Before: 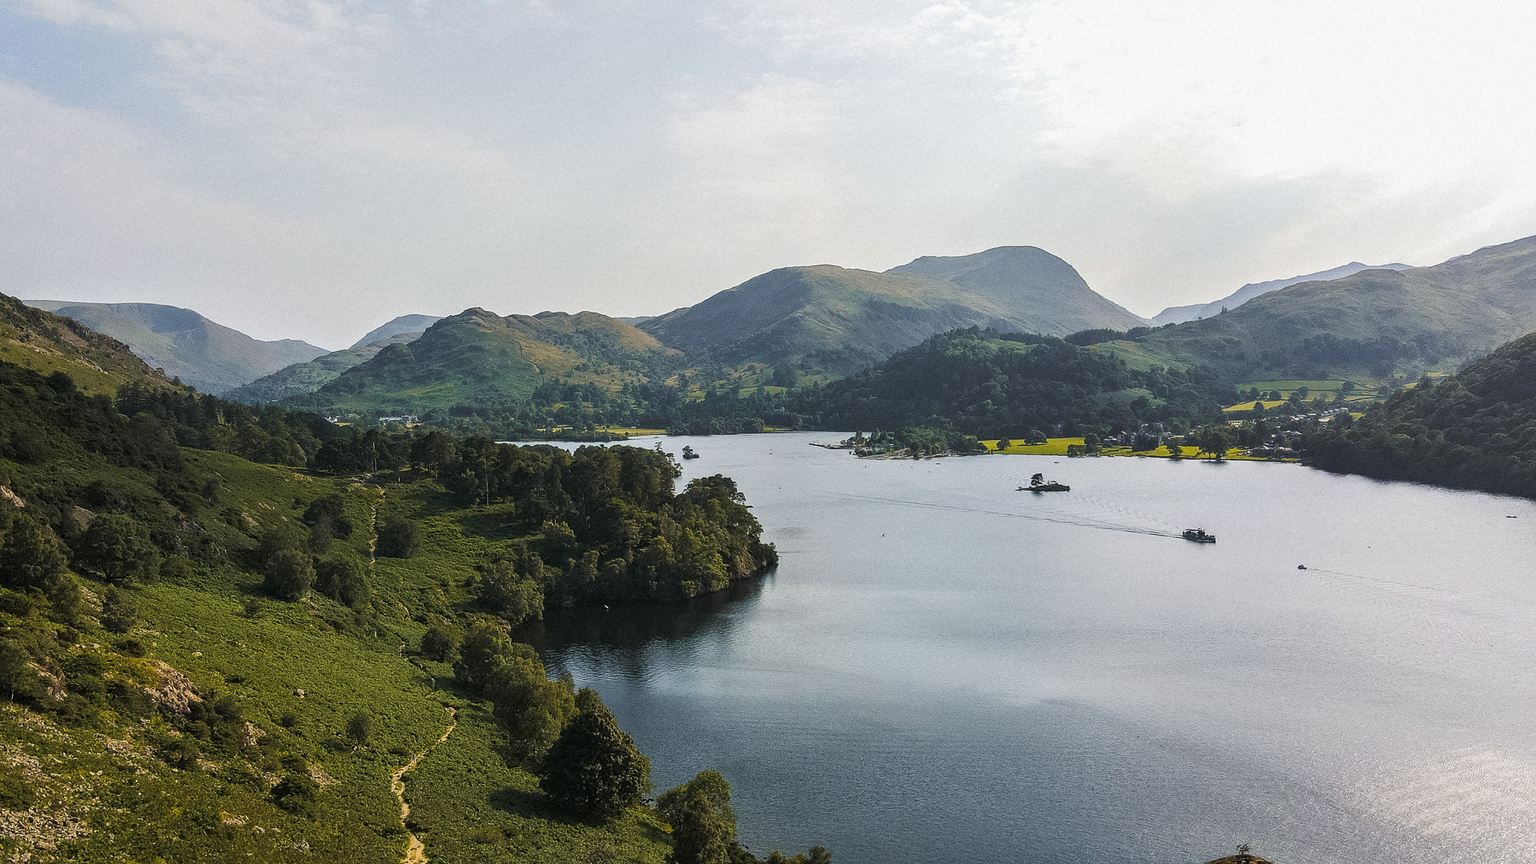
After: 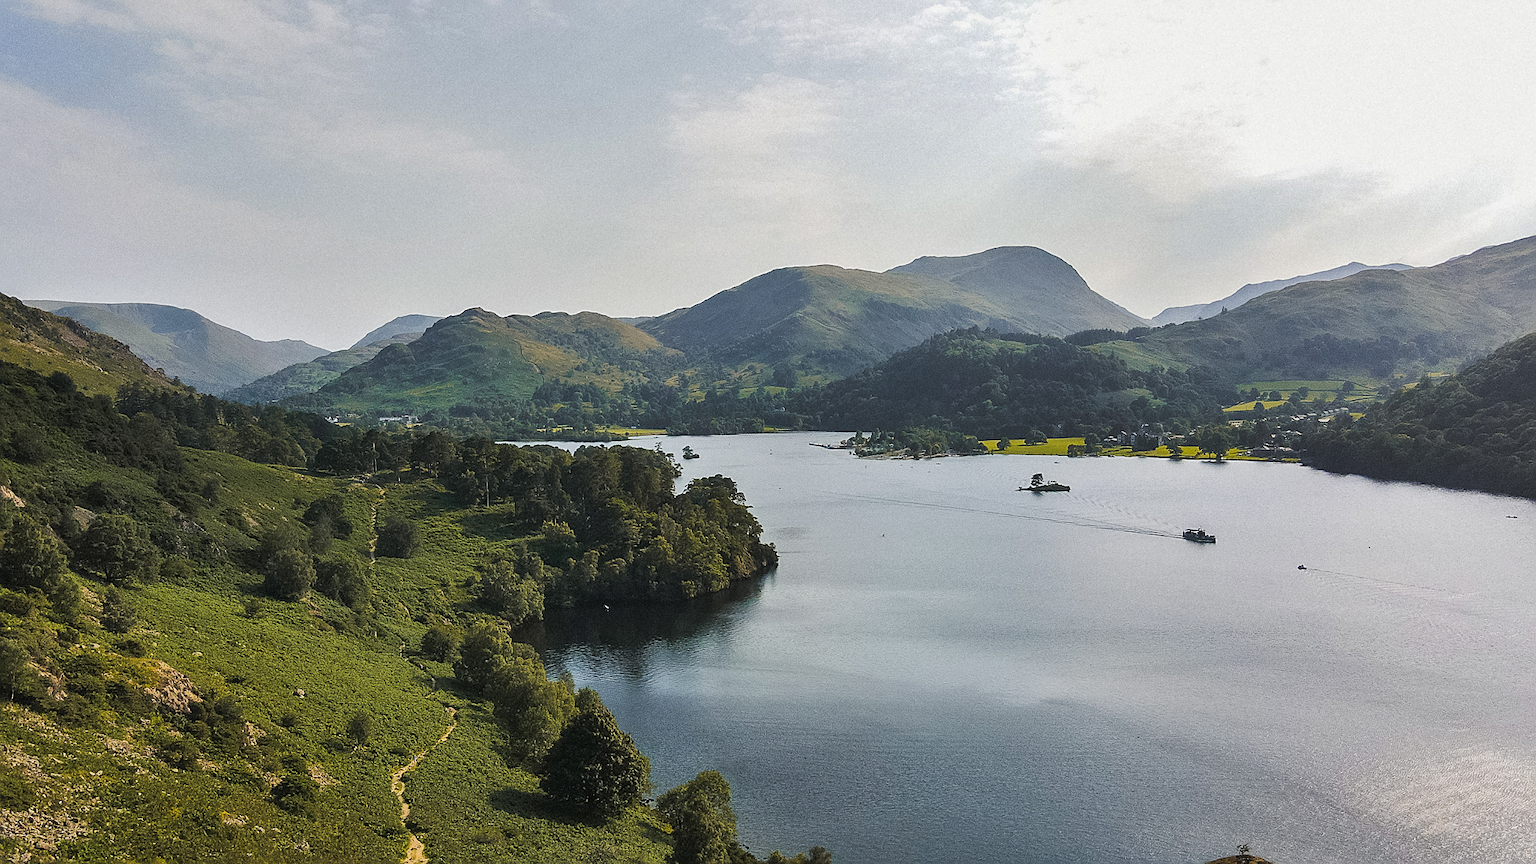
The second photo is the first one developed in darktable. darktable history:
sharpen: on, module defaults
shadows and highlights: low approximation 0.01, soften with gaussian
contrast equalizer: octaves 7, y [[0.502, 0.505, 0.512, 0.529, 0.564, 0.588], [0.5 ×6], [0.502, 0.505, 0.512, 0.529, 0.564, 0.588], [0, 0.001, 0.001, 0.004, 0.008, 0.011], [0, 0.001, 0.001, 0.004, 0.008, 0.011]], mix -1
